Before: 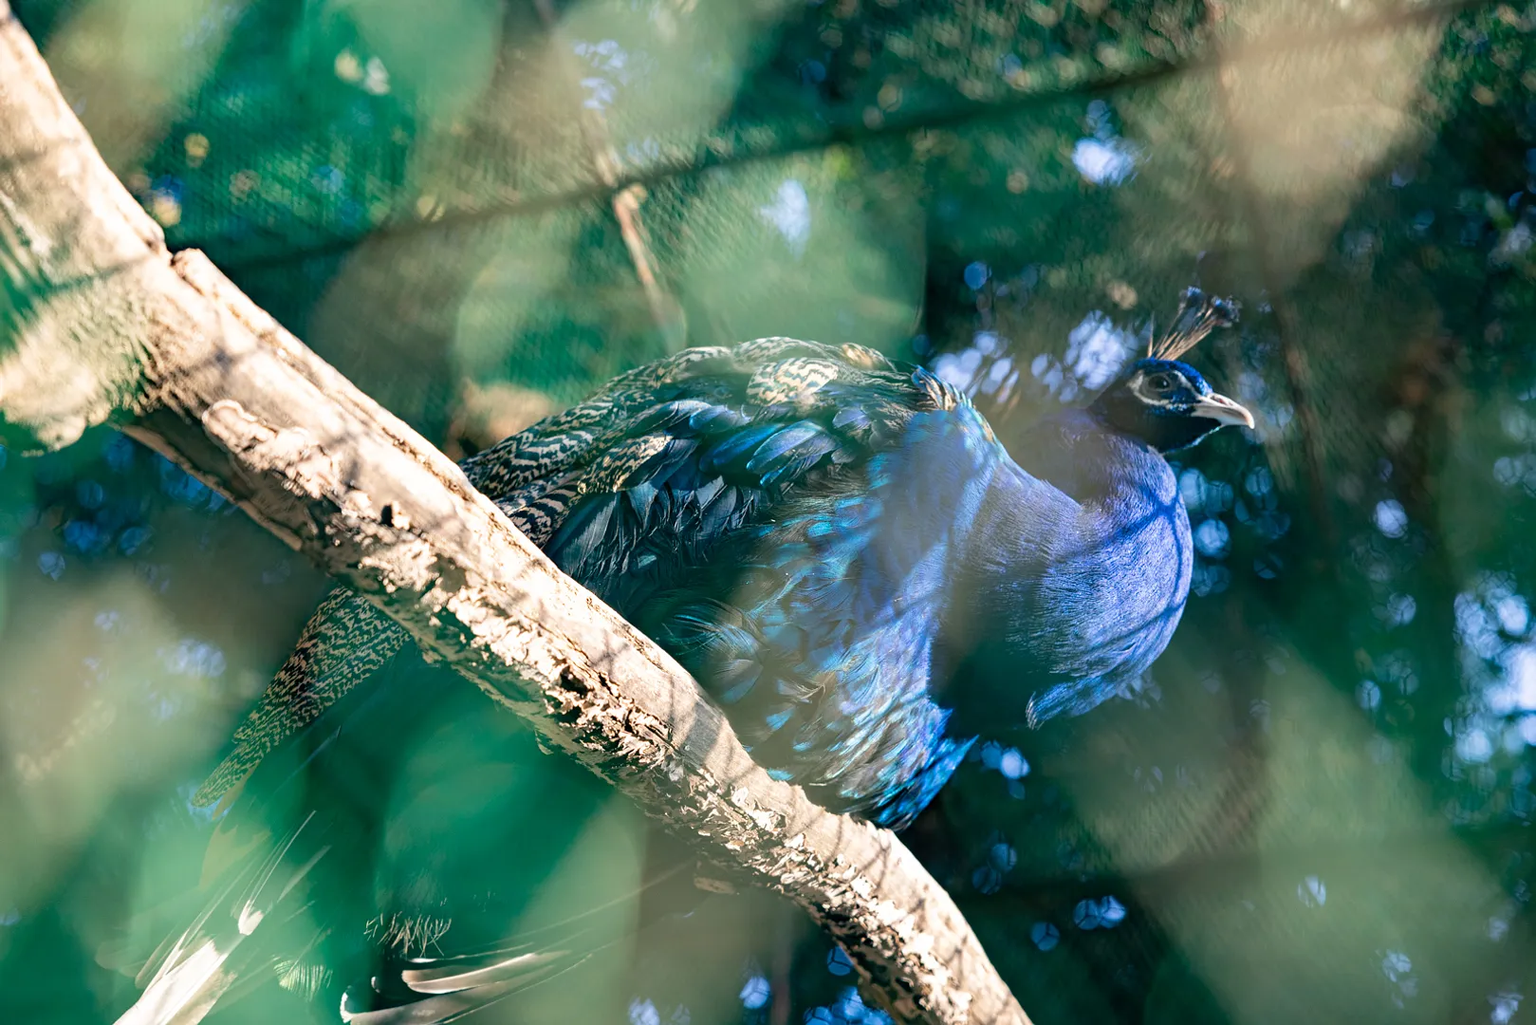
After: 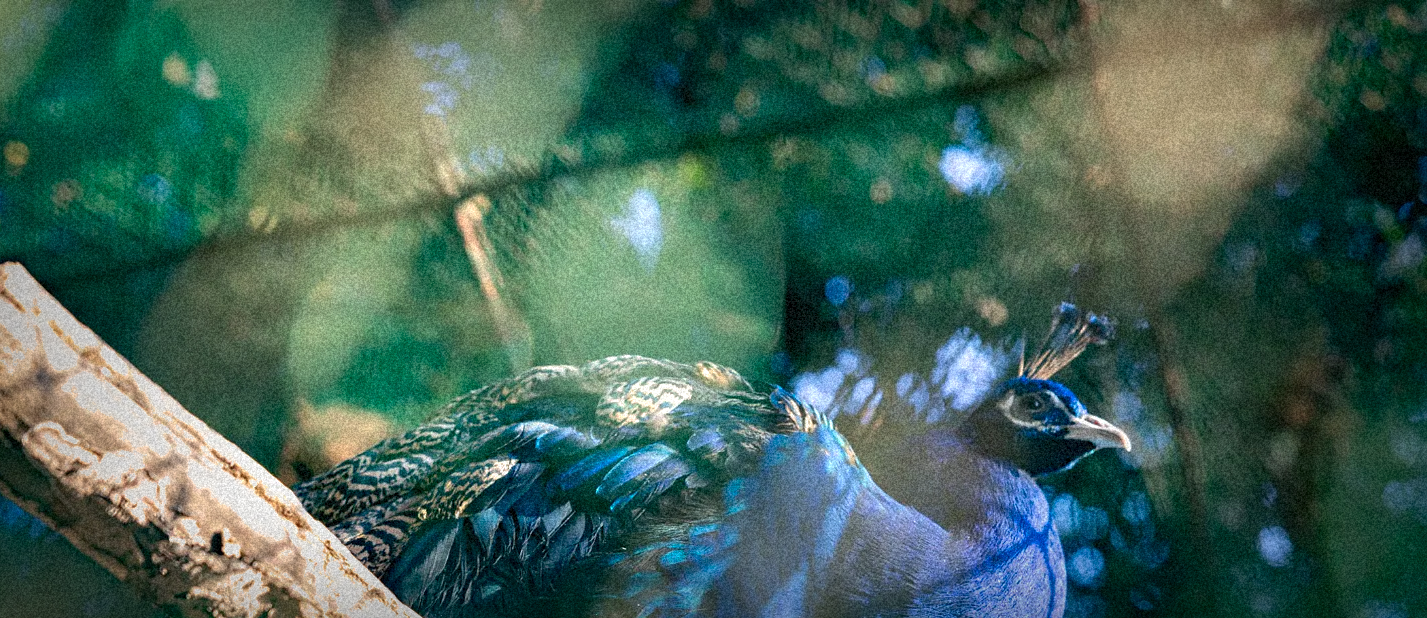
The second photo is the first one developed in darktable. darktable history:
vignetting: fall-off start 53.2%, brightness -0.594, saturation 0, automatic ratio true, width/height ratio 1.313, shape 0.22, unbound false
color balance: contrast 10%
crop and rotate: left 11.812%, bottom 42.776%
grain: coarseness 46.9 ISO, strength 50.21%, mid-tones bias 0%
shadows and highlights: on, module defaults
exposure: compensate highlight preservation false
